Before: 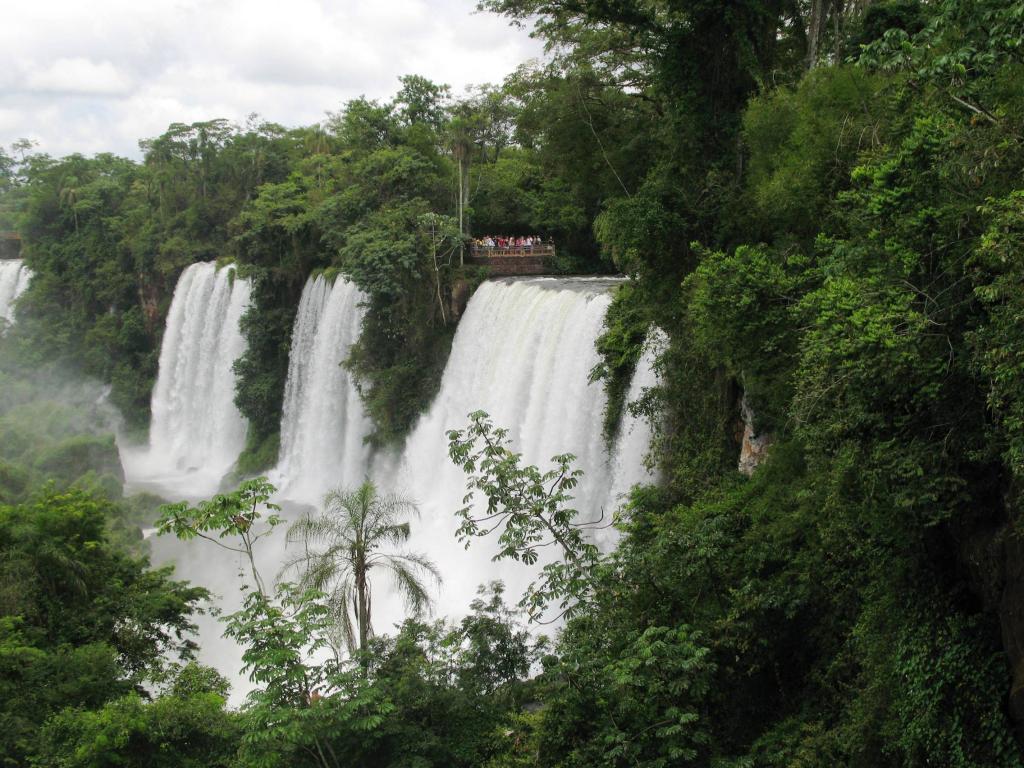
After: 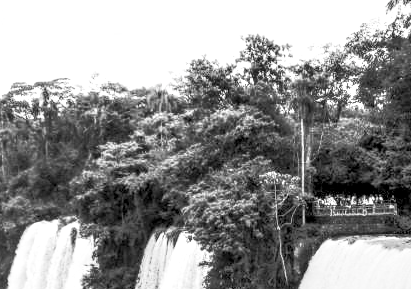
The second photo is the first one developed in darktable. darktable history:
contrast brightness saturation: contrast 0.526, brightness 0.469, saturation -0.995
crop: left 15.436%, top 5.459%, right 44.36%, bottom 56.874%
tone equalizer: -8 EV -1.86 EV, -7 EV -1.14 EV, -6 EV -1.61 EV, mask exposure compensation -0.498 EV
local contrast: highlights 13%, shadows 37%, detail 184%, midtone range 0.476
